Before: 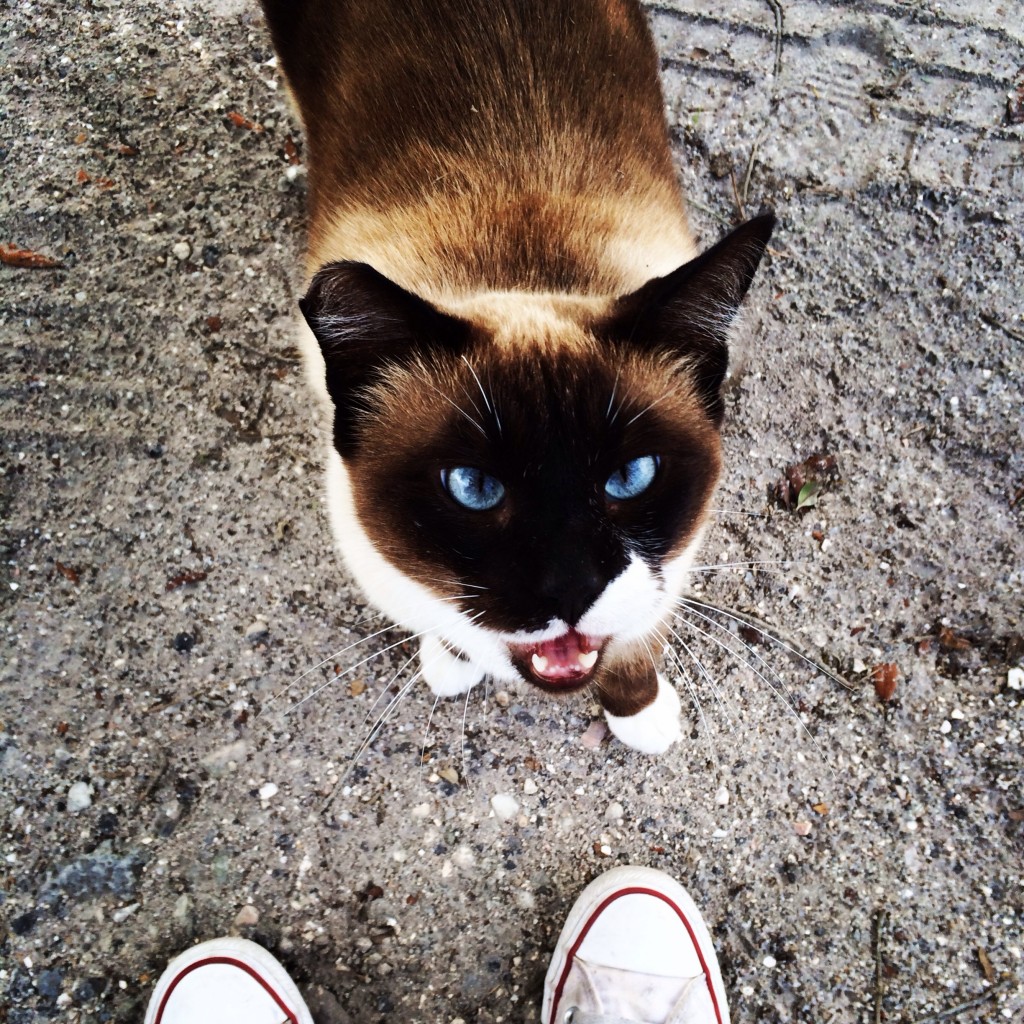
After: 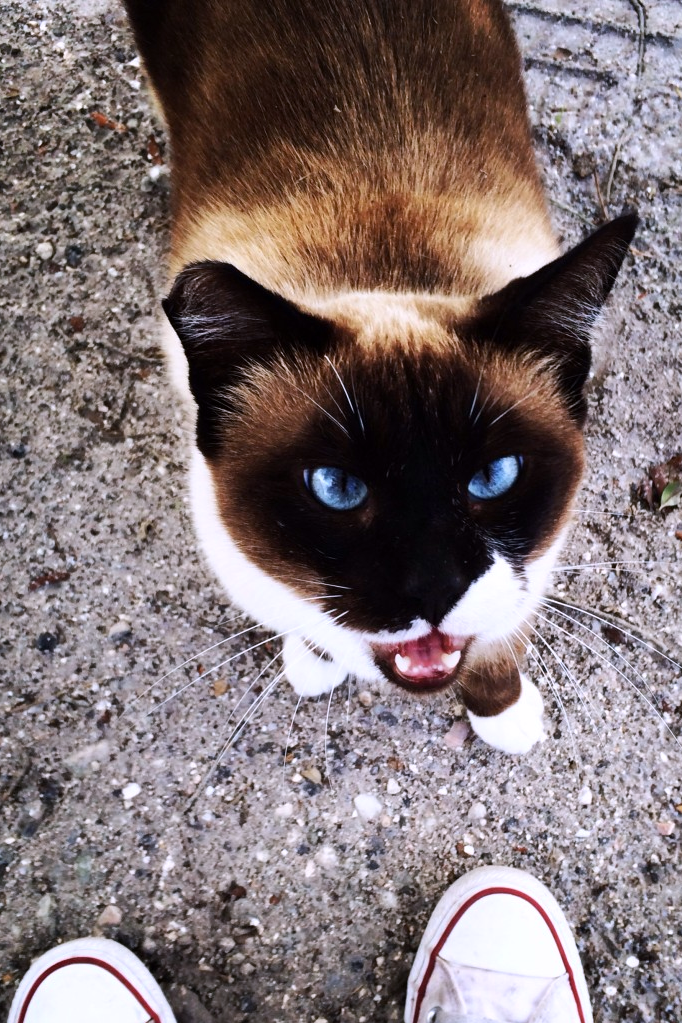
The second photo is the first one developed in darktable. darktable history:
crop and rotate: left 13.409%, right 19.924%
white balance: red 1.004, blue 1.096
